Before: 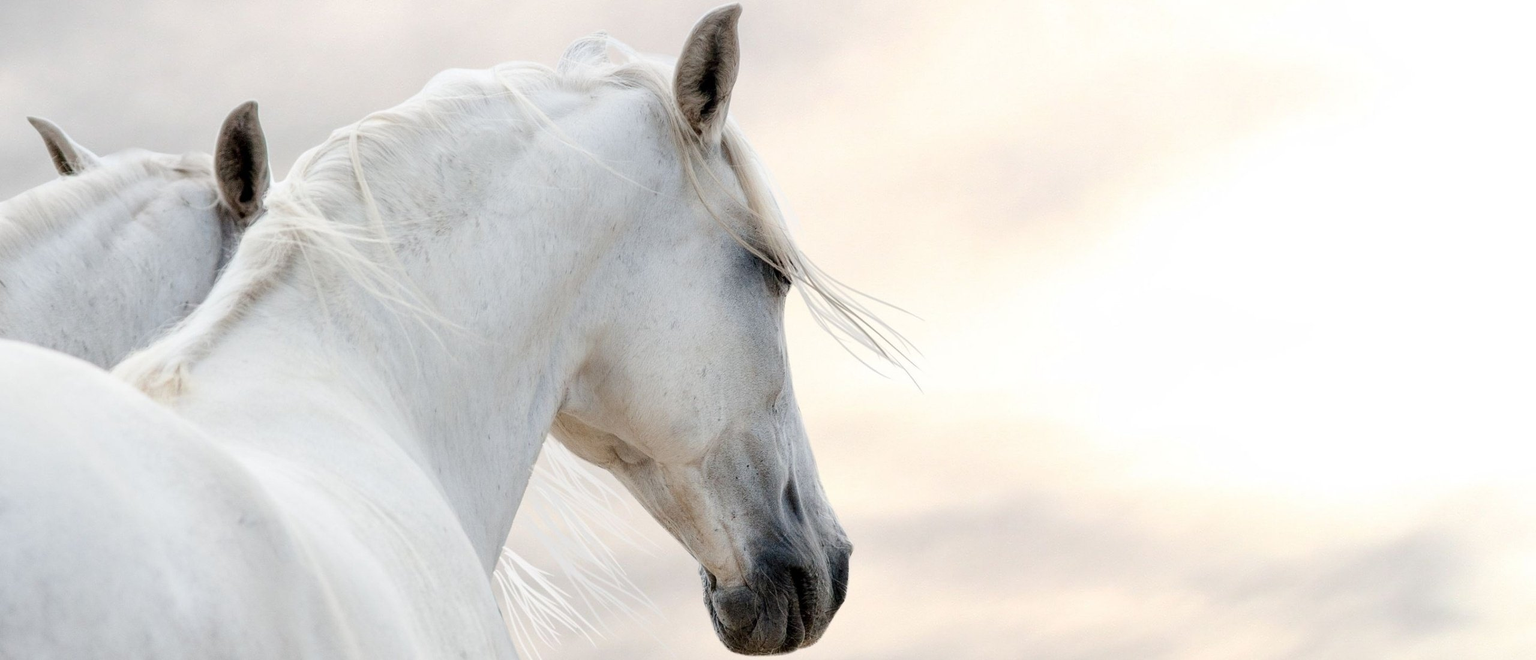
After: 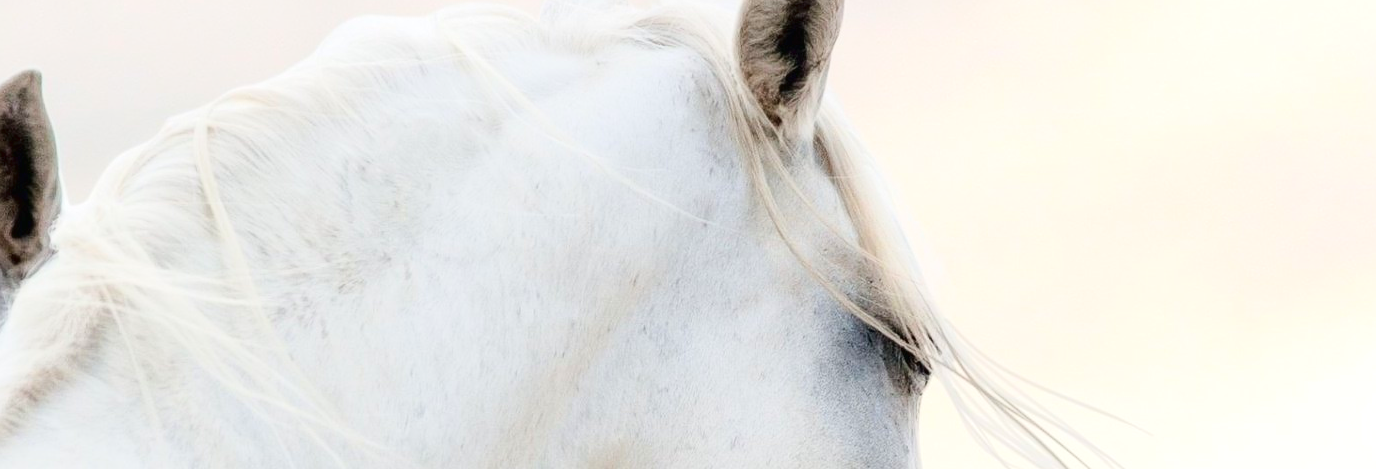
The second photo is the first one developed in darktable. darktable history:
crop: left 15.159%, top 9.03%, right 31.069%, bottom 48.322%
tone curve: curves: ch0 [(0, 0.012) (0.093, 0.11) (0.345, 0.425) (0.457, 0.562) (0.628, 0.738) (0.839, 0.909) (0.998, 0.978)]; ch1 [(0, 0) (0.437, 0.408) (0.472, 0.47) (0.502, 0.497) (0.527, 0.523) (0.568, 0.577) (0.62, 0.66) (0.669, 0.748) (0.859, 0.899) (1, 1)]; ch2 [(0, 0) (0.33, 0.301) (0.421, 0.443) (0.473, 0.498) (0.509, 0.502) (0.535, 0.545) (0.549, 0.576) (0.644, 0.703) (1, 1)], color space Lab, linked channels, preserve colors none
exposure: exposure 0.211 EV, compensate highlight preservation false
